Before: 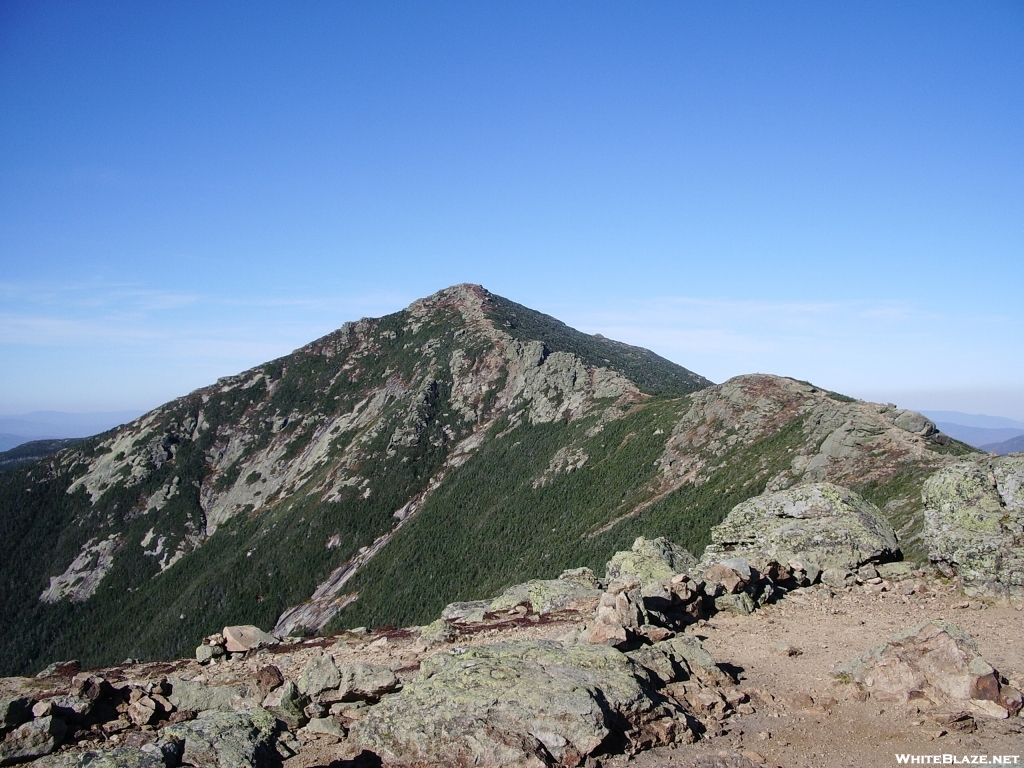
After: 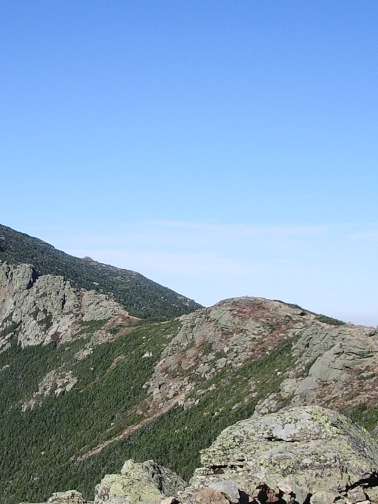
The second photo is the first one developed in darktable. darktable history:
local contrast: mode bilateral grid, contrast 100, coarseness 100, detail 94%, midtone range 0.2
contrast brightness saturation: contrast 0.1, brightness 0.02, saturation 0.02
crop and rotate: left 49.936%, top 10.094%, right 13.136%, bottom 24.256%
fill light: on, module defaults
